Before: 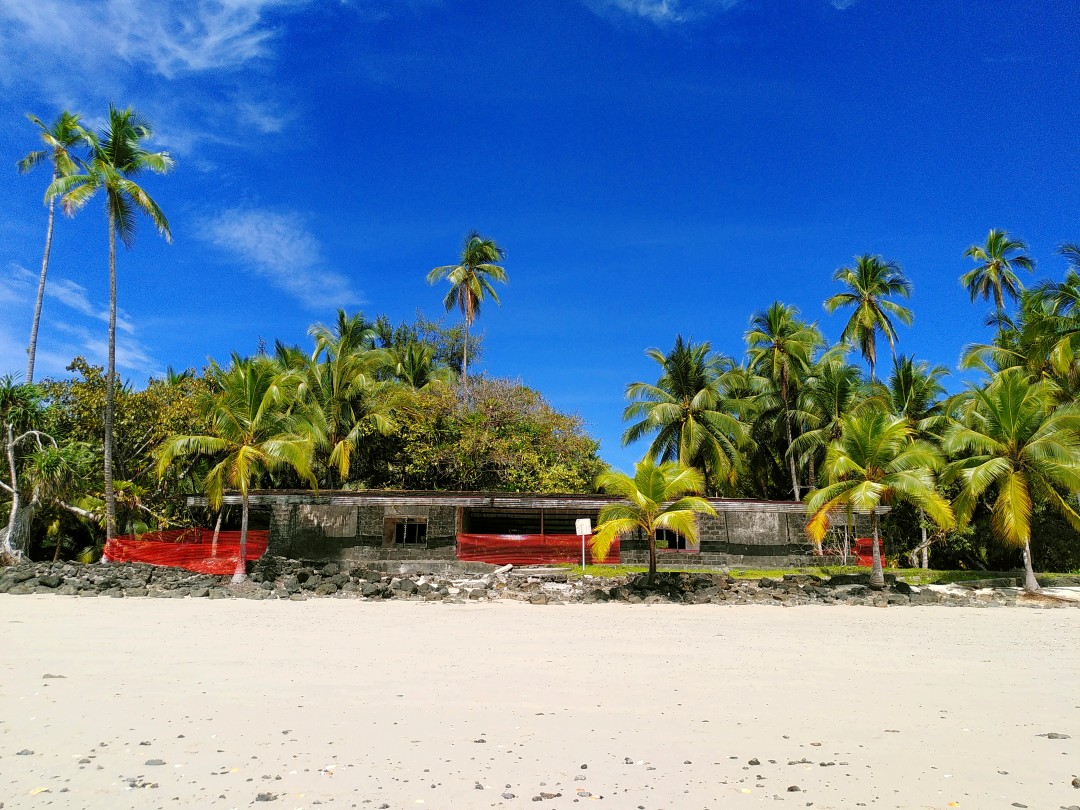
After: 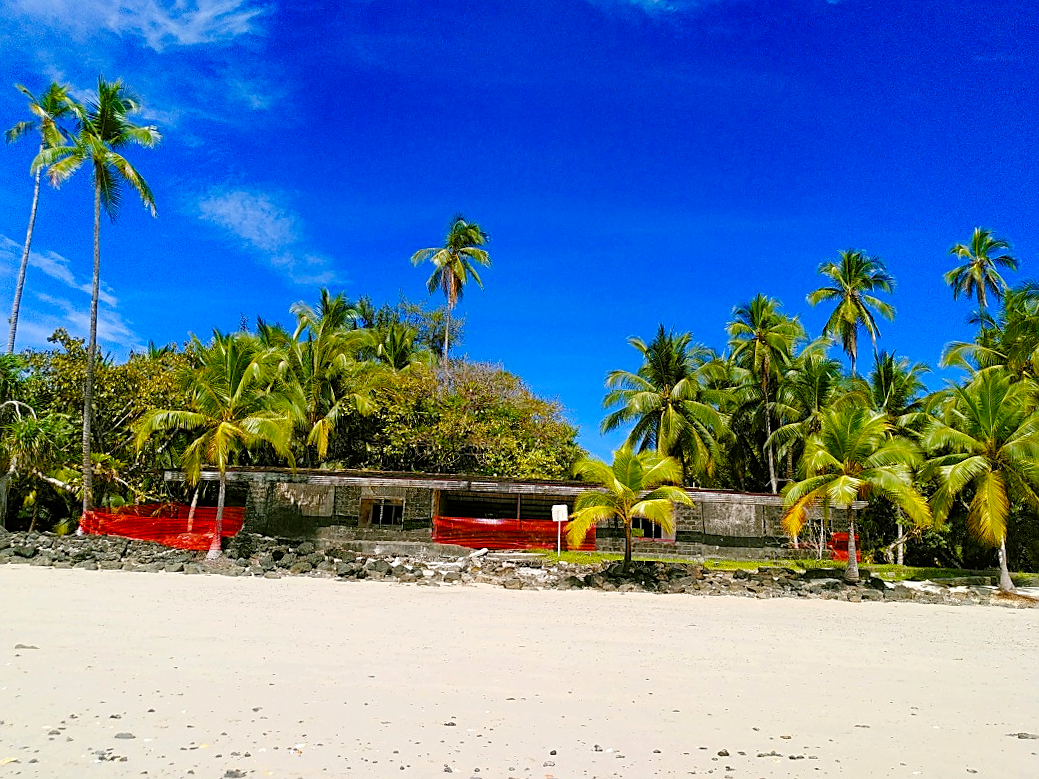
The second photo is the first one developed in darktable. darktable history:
color balance rgb: perceptual saturation grading › global saturation 35%, perceptual saturation grading › highlights -30%, perceptual saturation grading › shadows 35%, perceptual brilliance grading › global brilliance 3%, perceptual brilliance grading › highlights -3%, perceptual brilliance grading › shadows 3%
crop and rotate: angle -1.69°
sharpen: on, module defaults
